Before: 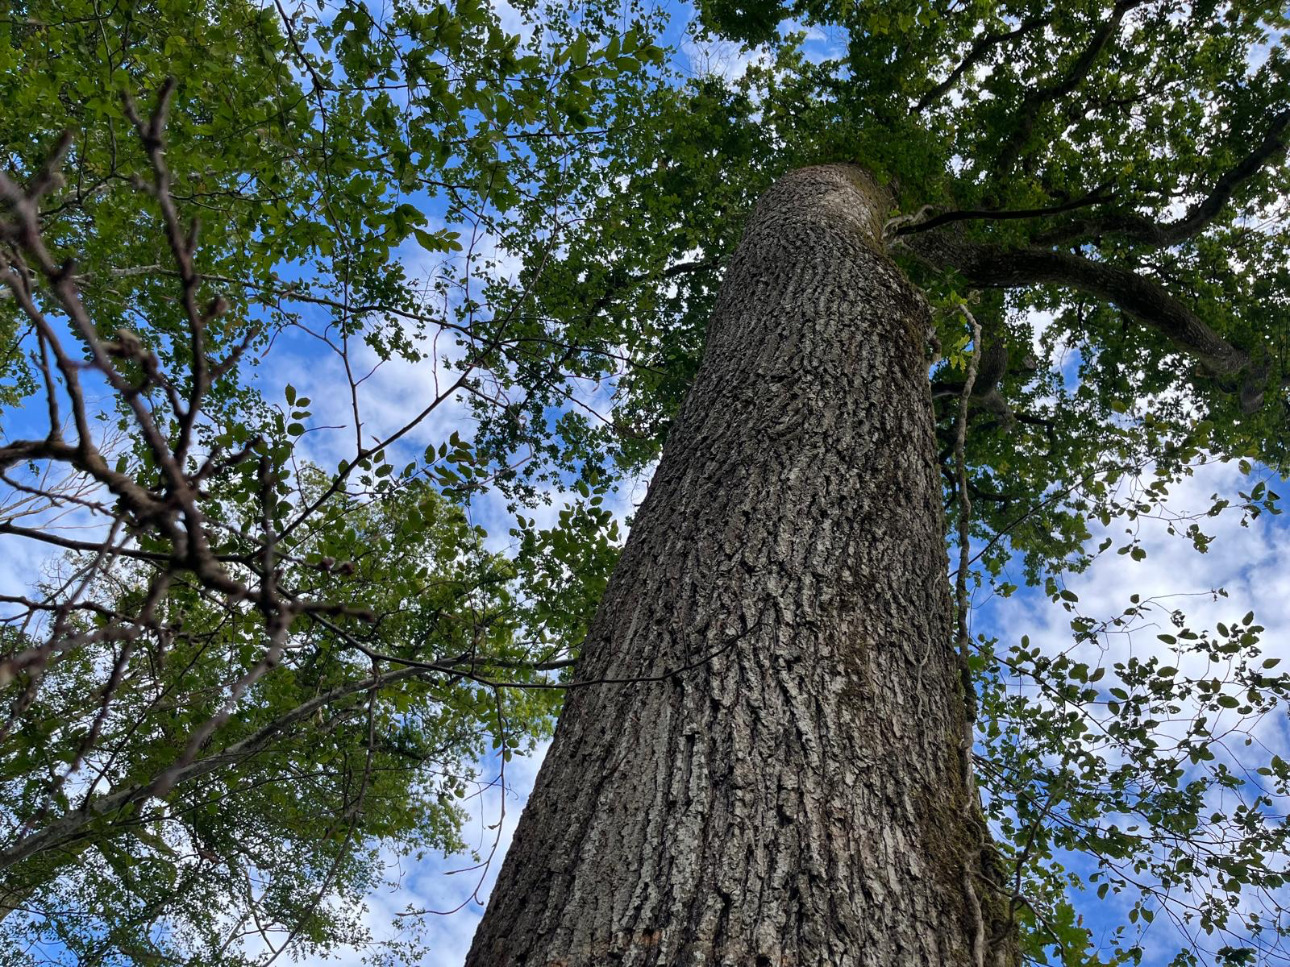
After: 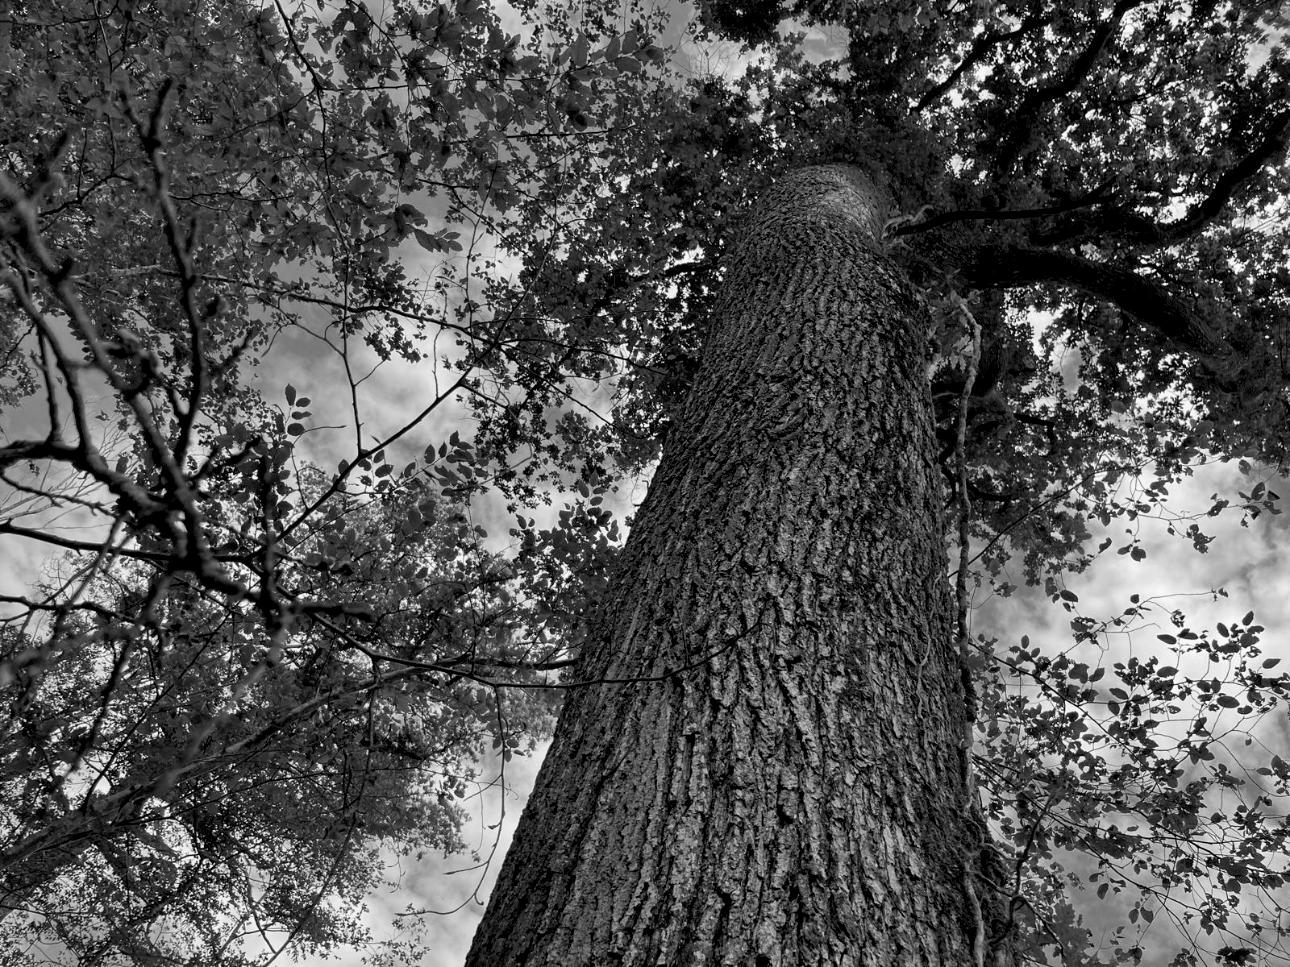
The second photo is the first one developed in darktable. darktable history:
exposure: black level correction 0.007, exposure 0.159 EV, compensate highlight preservation false
monochrome: a 73.58, b 64.21
